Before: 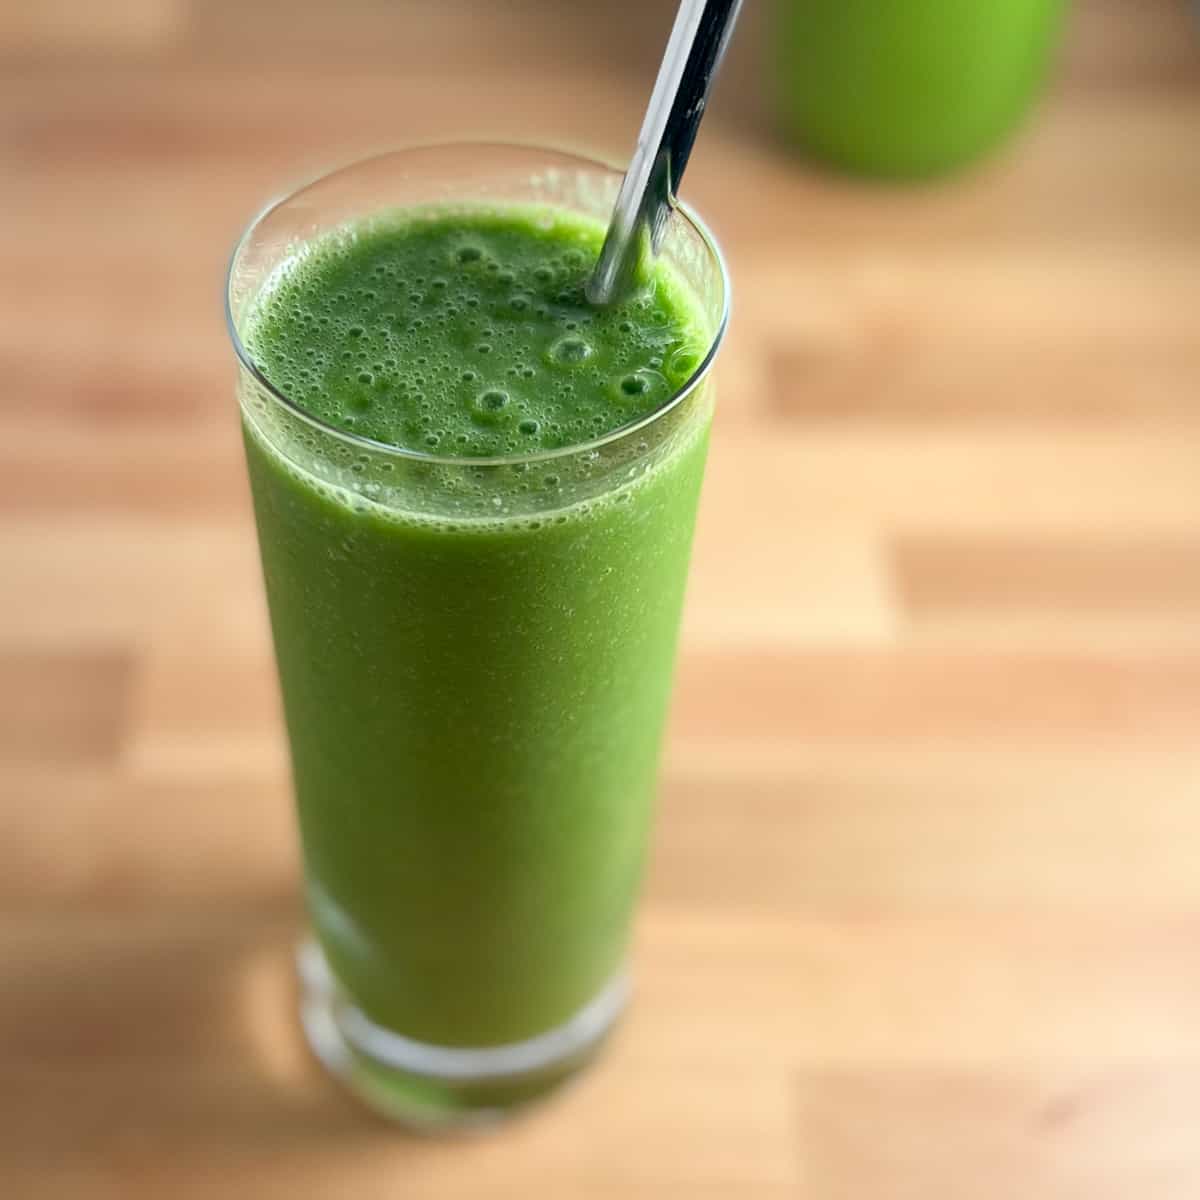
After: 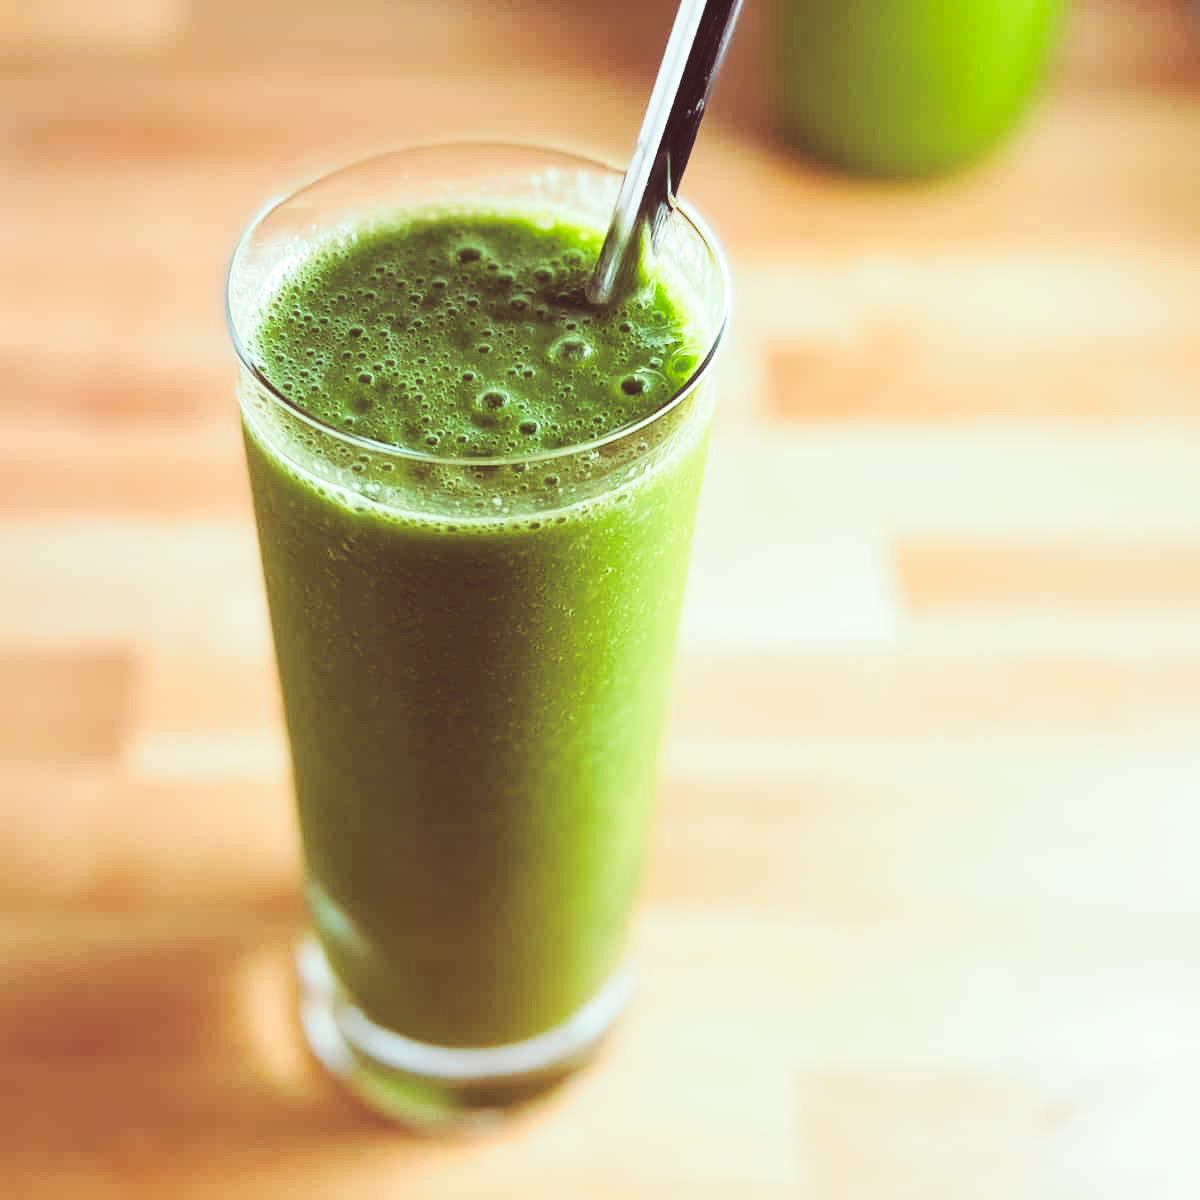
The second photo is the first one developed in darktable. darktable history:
base curve: curves: ch0 [(0, 0) (0, 0) (0.002, 0.001) (0.008, 0.003) (0.019, 0.011) (0.037, 0.037) (0.064, 0.11) (0.102, 0.232) (0.152, 0.379) (0.216, 0.524) (0.296, 0.665) (0.394, 0.789) (0.512, 0.881) (0.651, 0.945) (0.813, 0.986) (1, 1)], preserve colors none
split-toning: highlights › hue 180°
color balance rgb: perceptual saturation grading › global saturation 20%, perceptual saturation grading › highlights -25%, perceptual saturation grading › shadows 25%
rgb curve: curves: ch0 [(0, 0.186) (0.314, 0.284) (0.775, 0.708) (1, 1)], compensate middle gray true, preserve colors none
